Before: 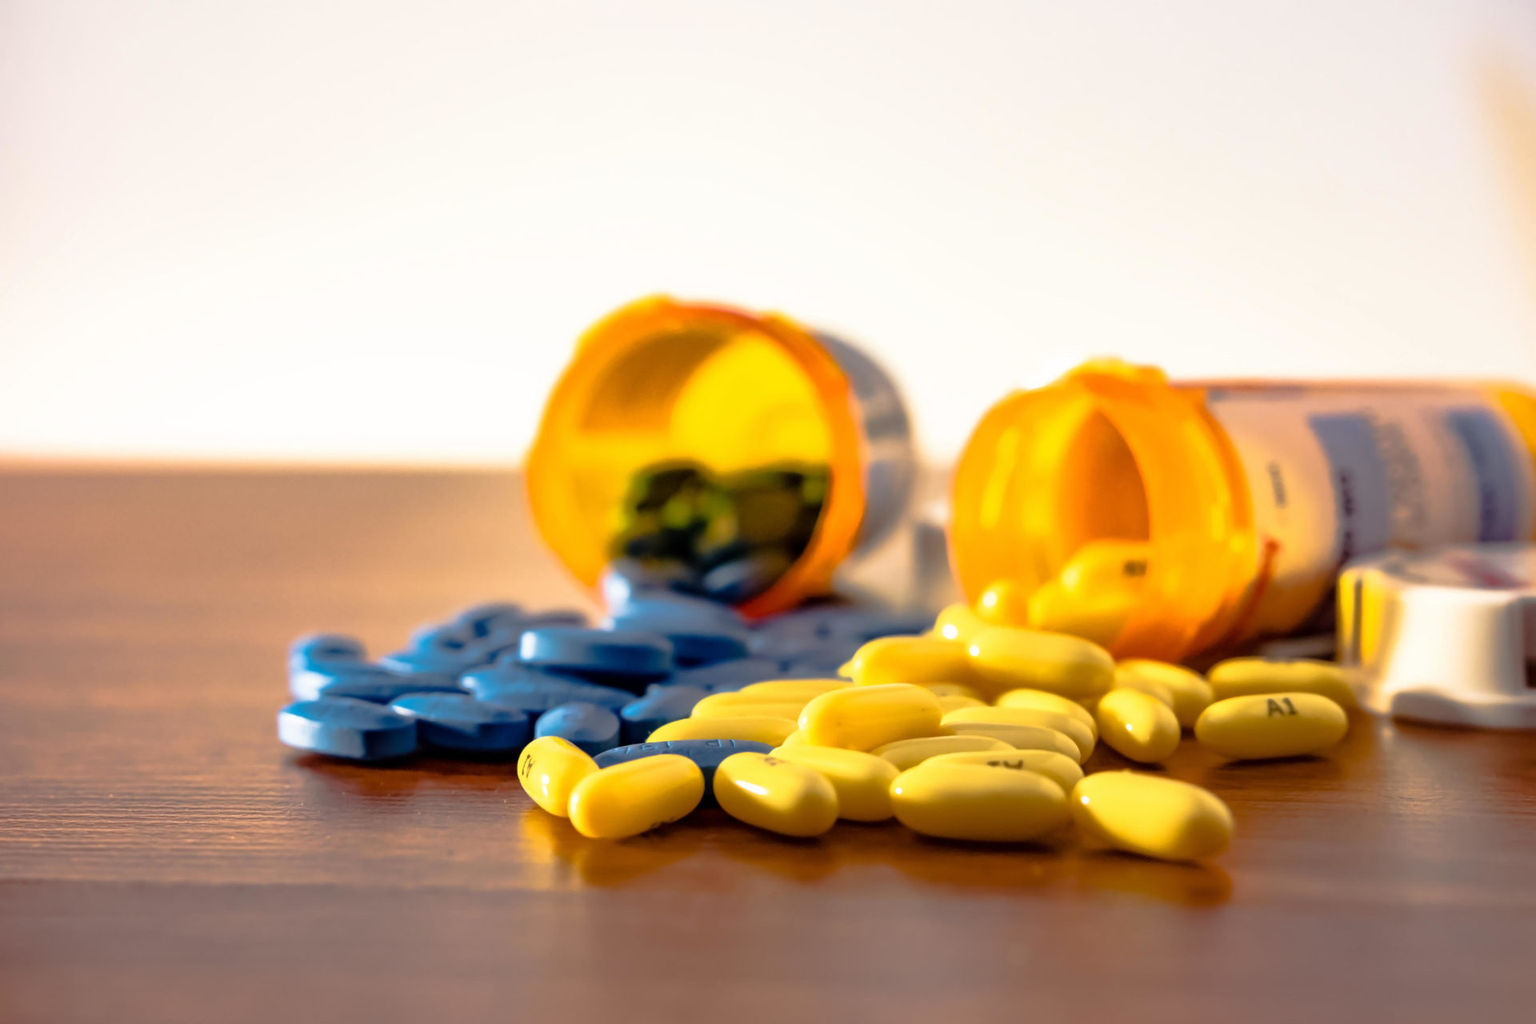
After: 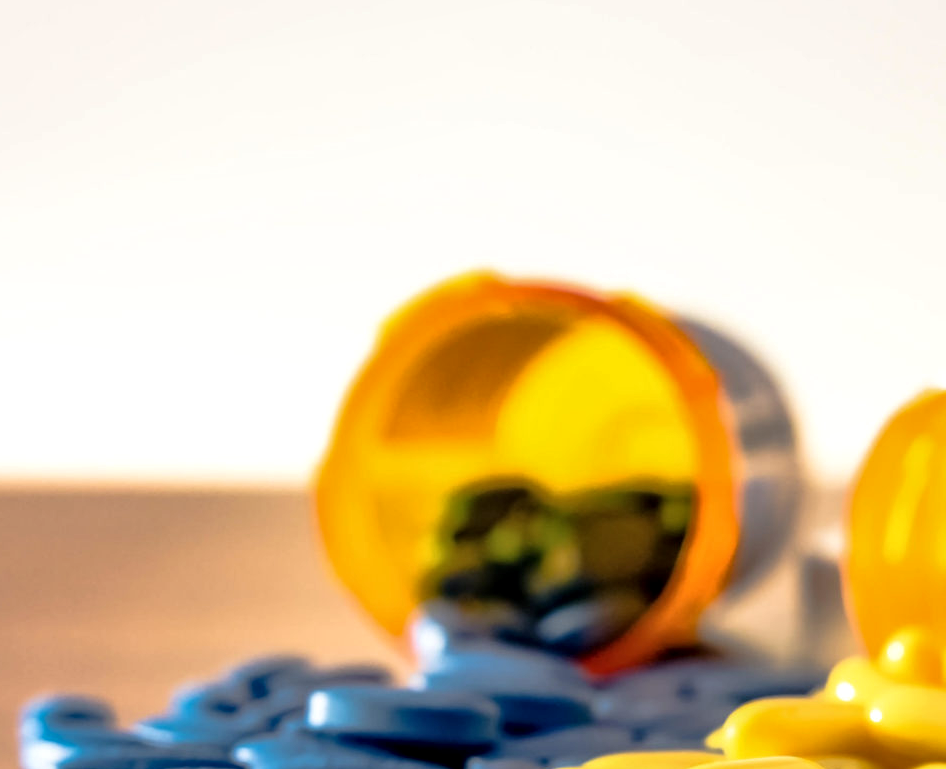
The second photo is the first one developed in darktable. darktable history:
crop: left 17.835%, top 7.675%, right 32.881%, bottom 32.213%
local contrast: on, module defaults
